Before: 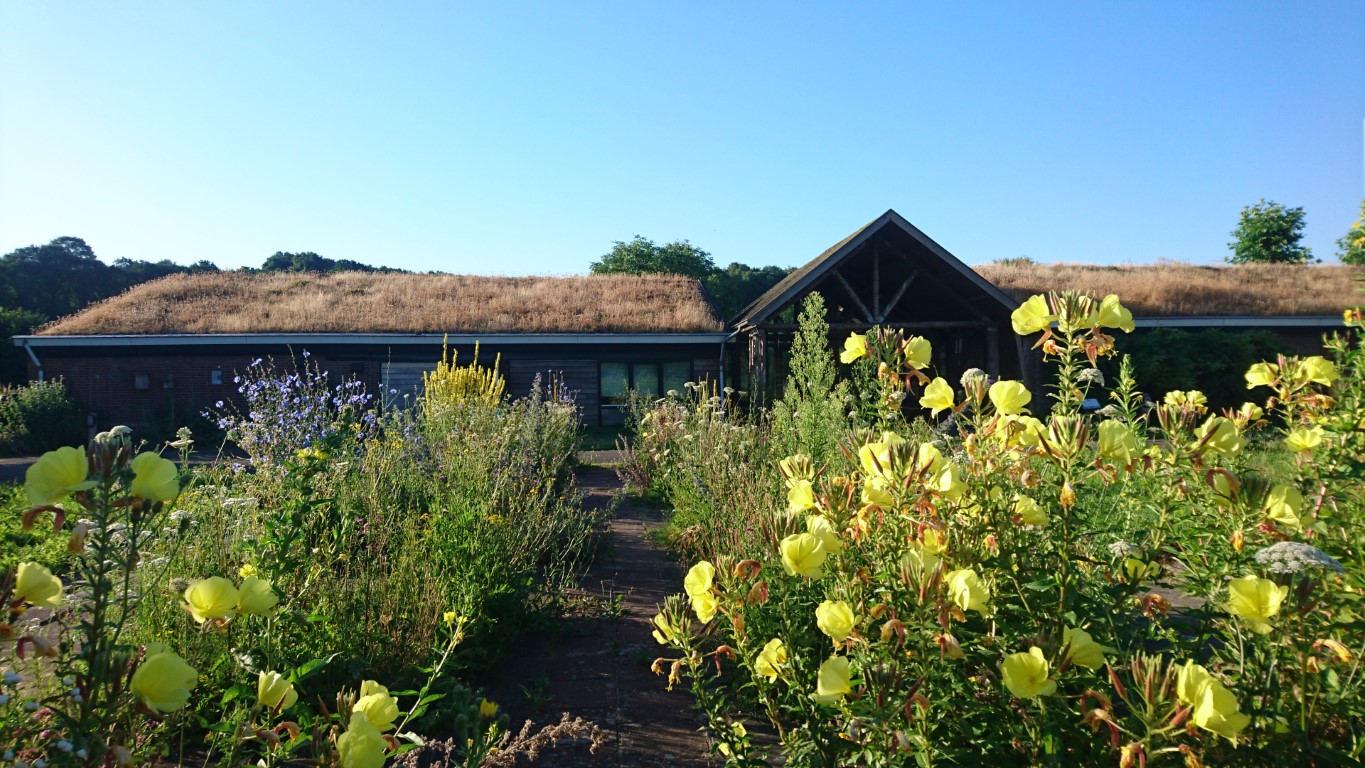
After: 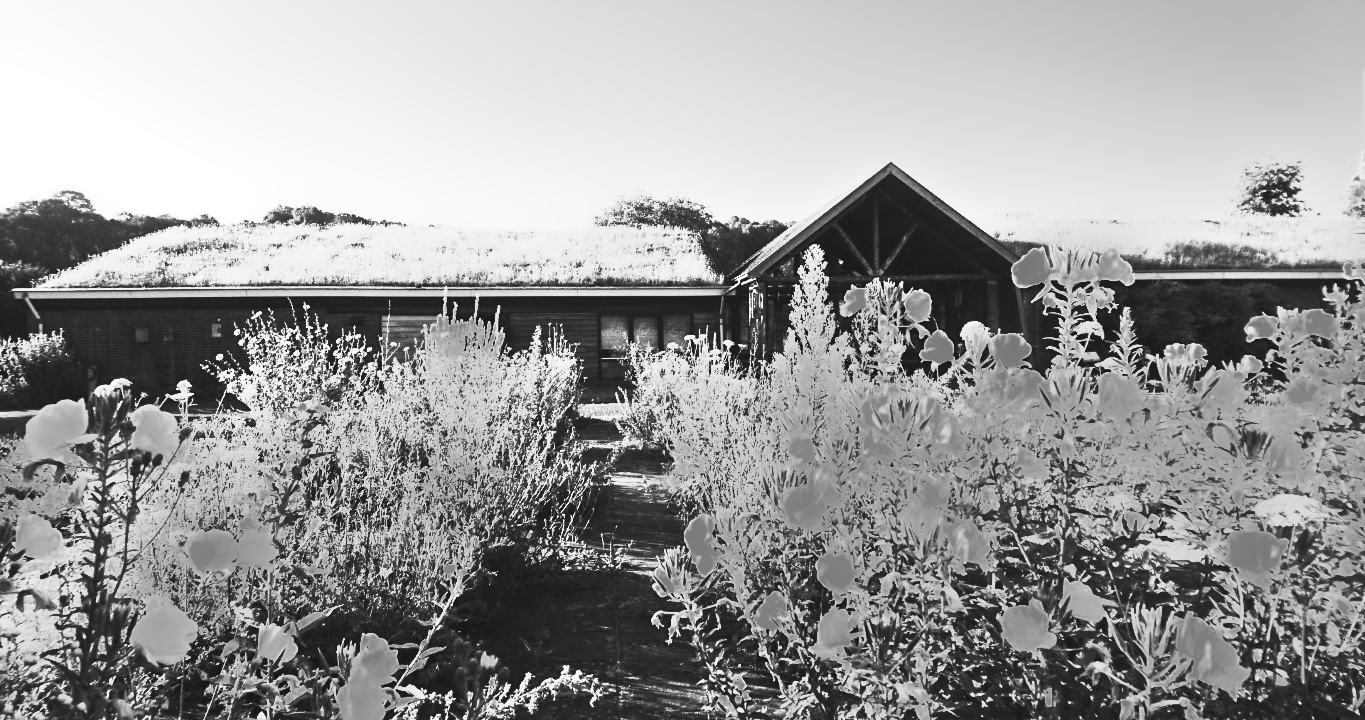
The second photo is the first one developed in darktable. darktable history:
exposure: exposure 1.16 EV, compensate exposure bias true, compensate highlight preservation false
monochrome: size 1
contrast brightness saturation: contrast 0.83, brightness 0.59, saturation 0.59
crop and rotate: top 6.25%
color balance rgb: perceptual saturation grading › global saturation 20%, global vibrance 20%
